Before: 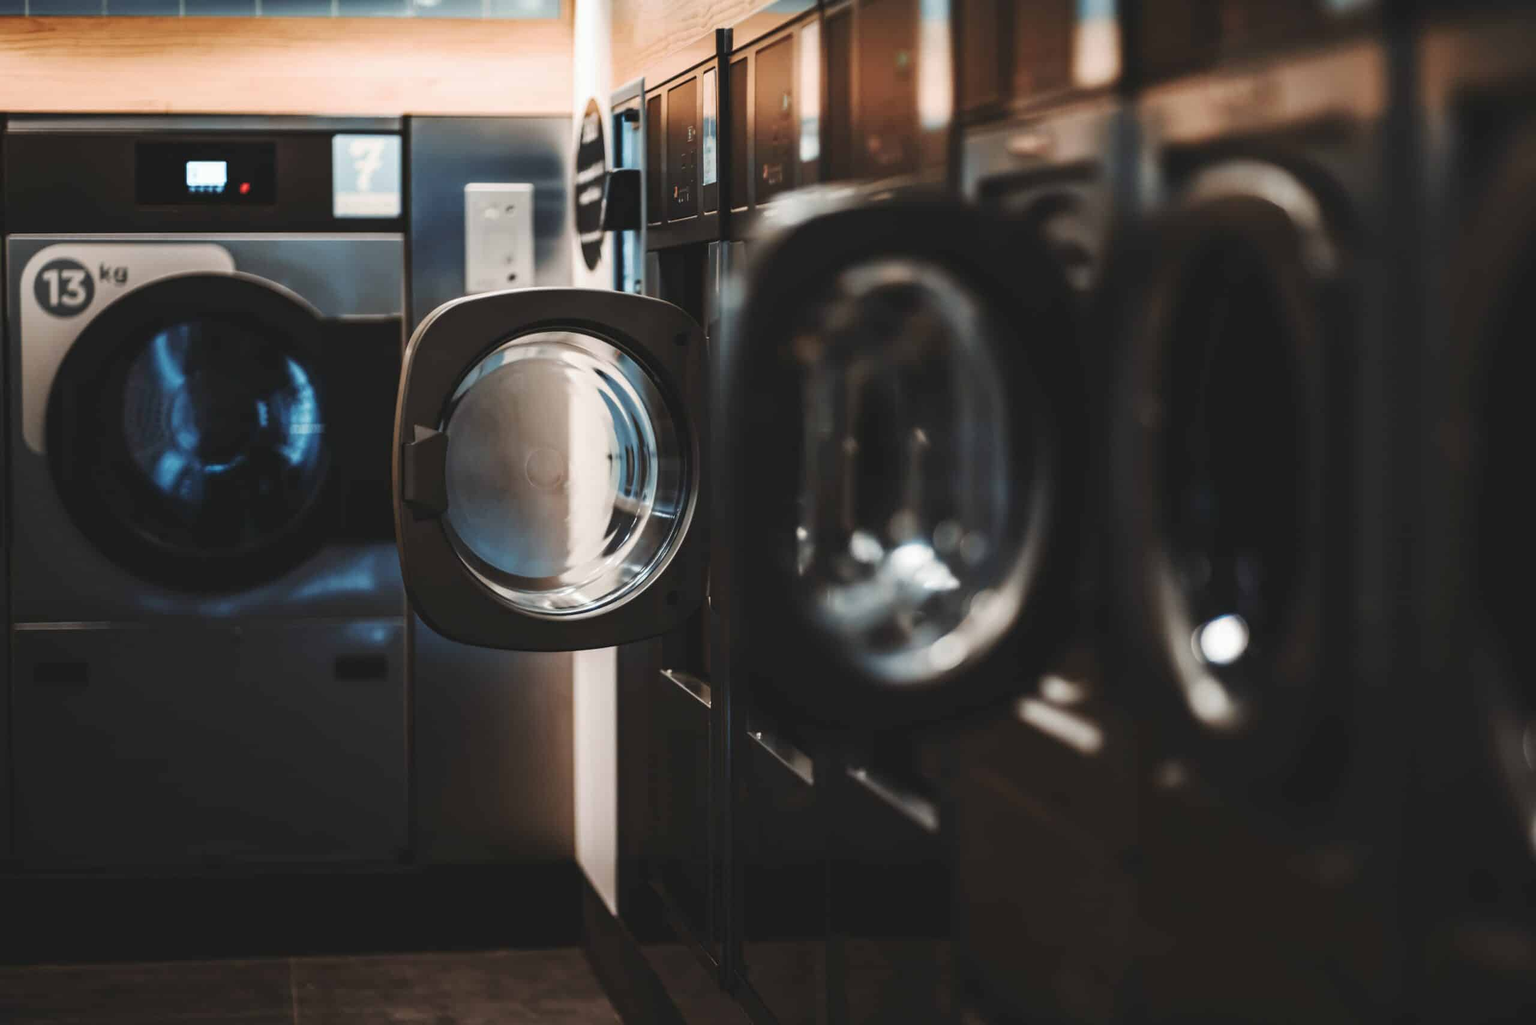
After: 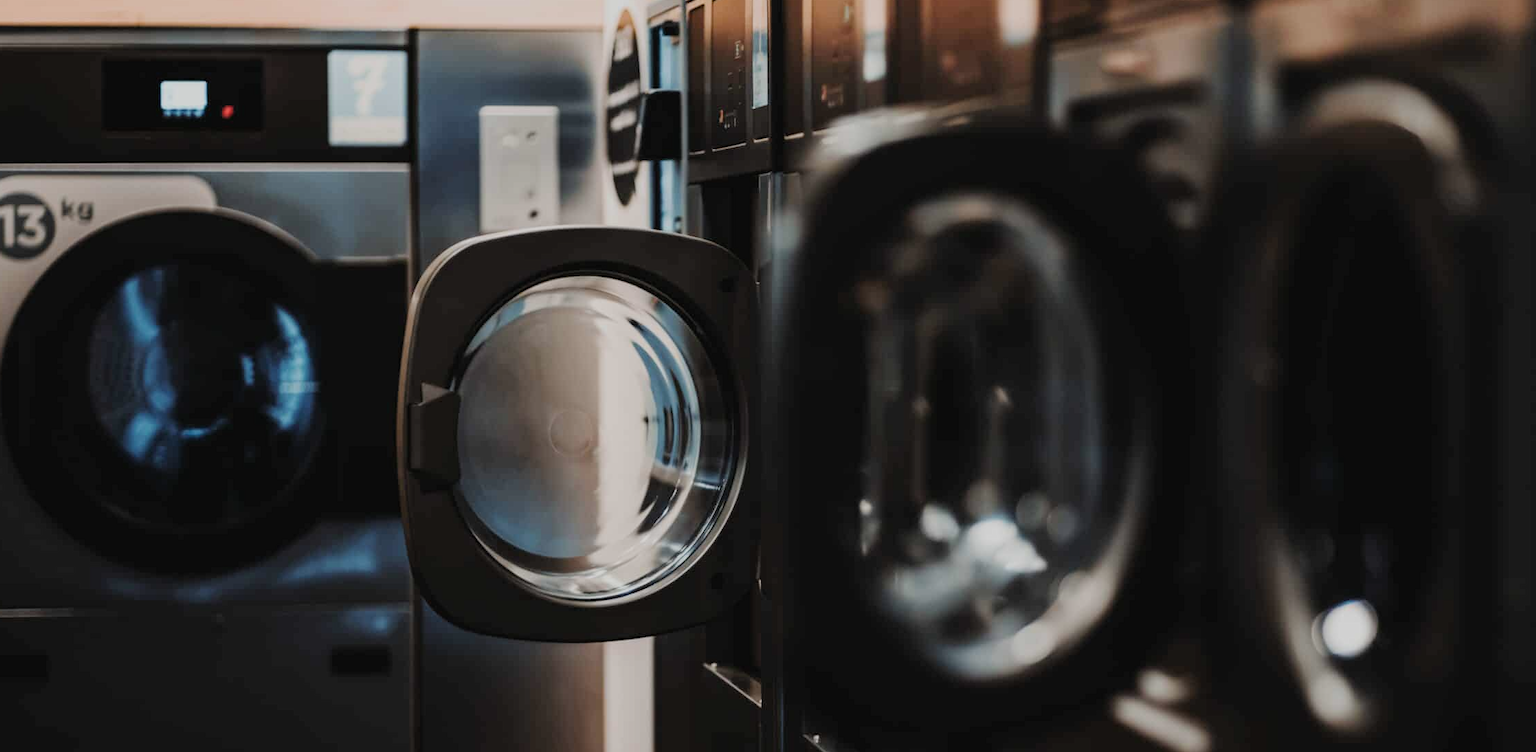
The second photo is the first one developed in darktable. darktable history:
crop: left 3.037%, top 8.854%, right 9.64%, bottom 27.002%
exposure: black level correction 0.002, exposure -0.2 EV, compensate highlight preservation false
filmic rgb: black relative exposure -7.98 EV, white relative exposure 3.94 EV, hardness 4.26, iterations of high-quality reconstruction 0
